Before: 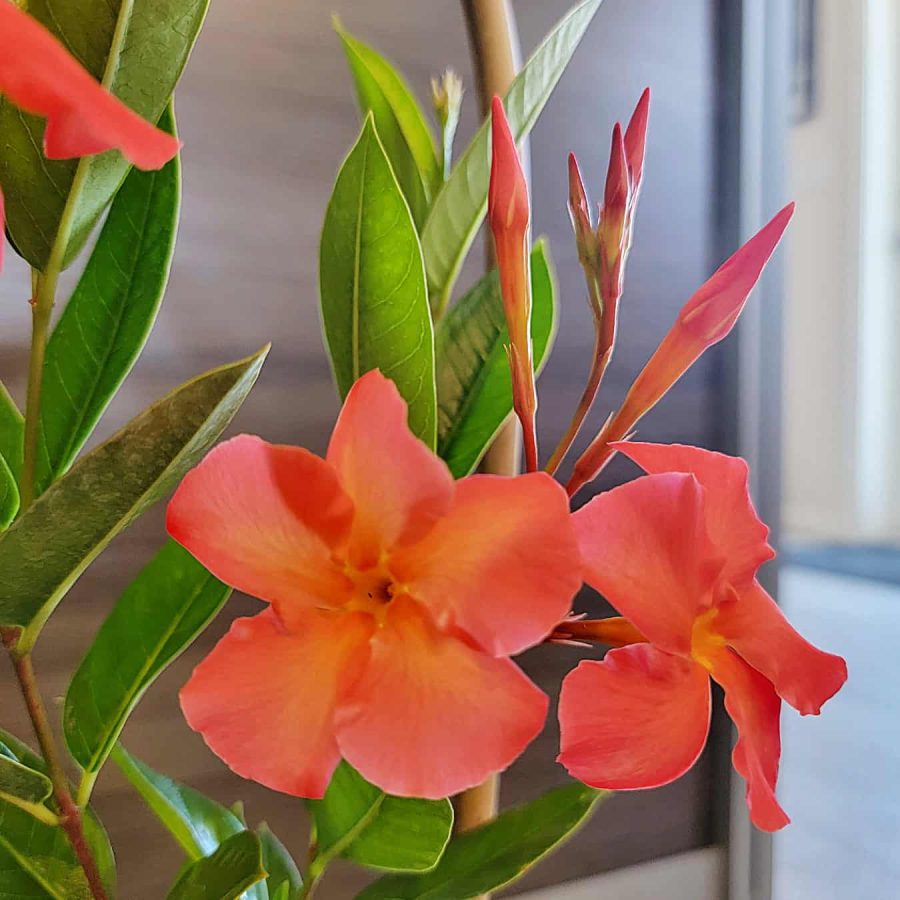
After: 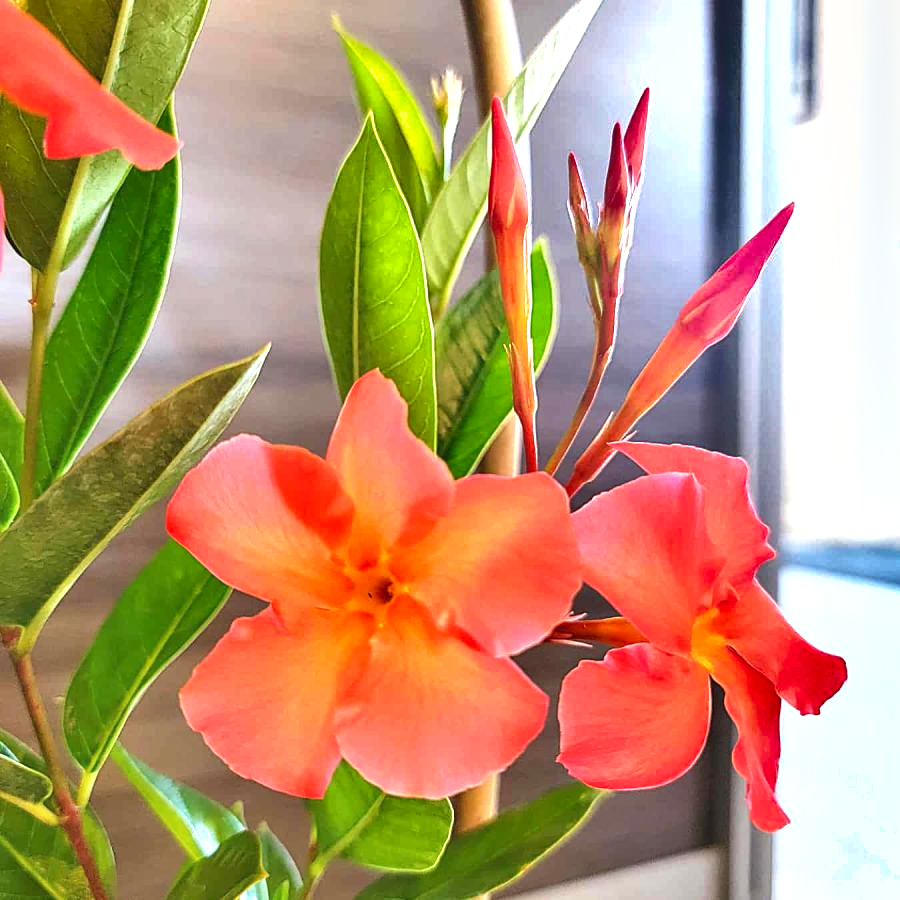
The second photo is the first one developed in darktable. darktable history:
shadows and highlights: white point adjustment 1, soften with gaussian
exposure: black level correction 0, exposure 1.1 EV, compensate exposure bias true, compensate highlight preservation false
